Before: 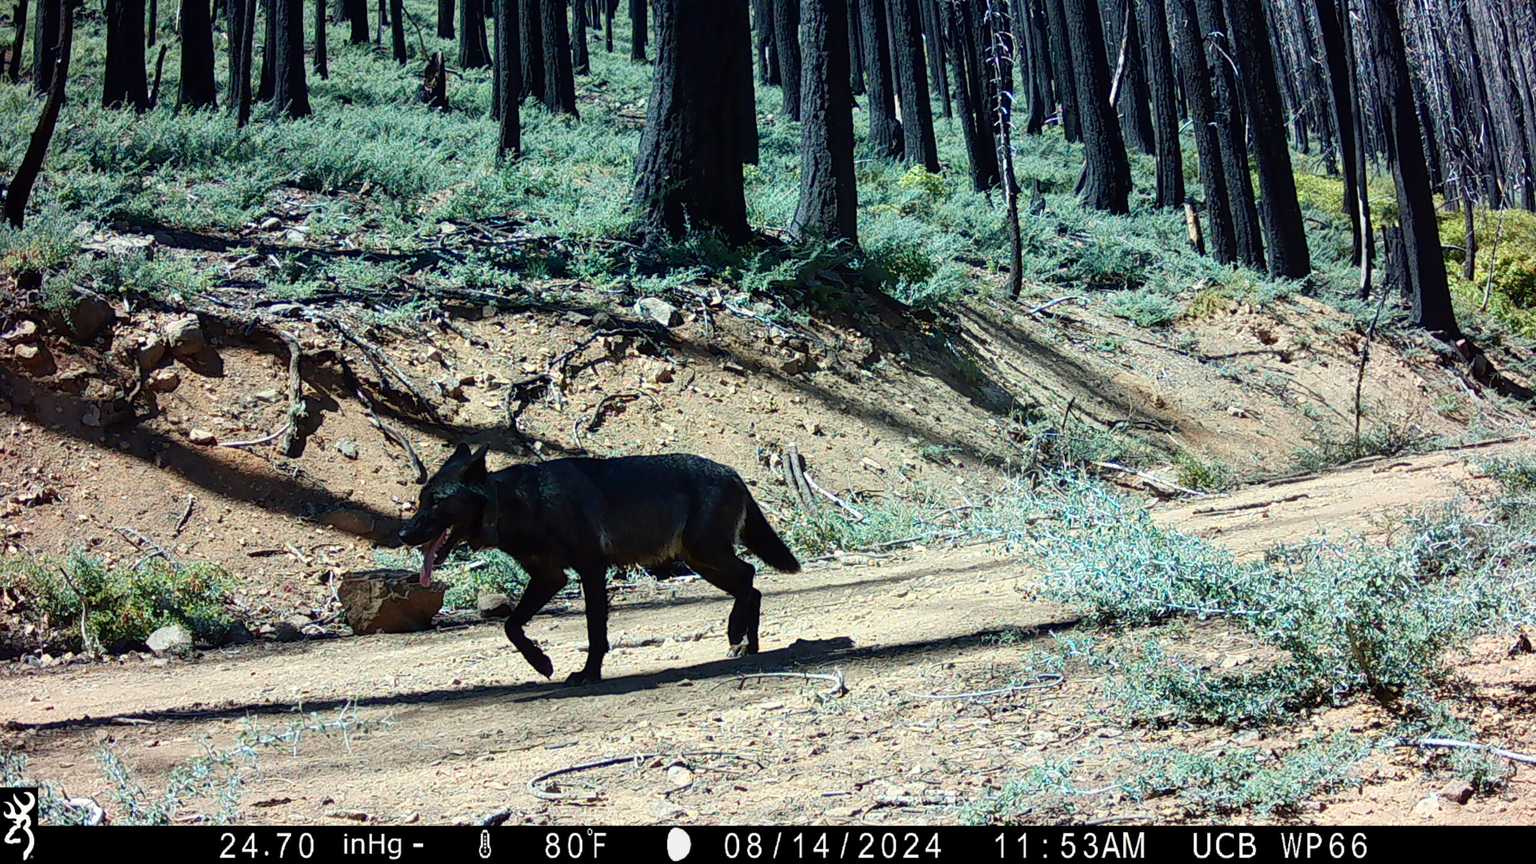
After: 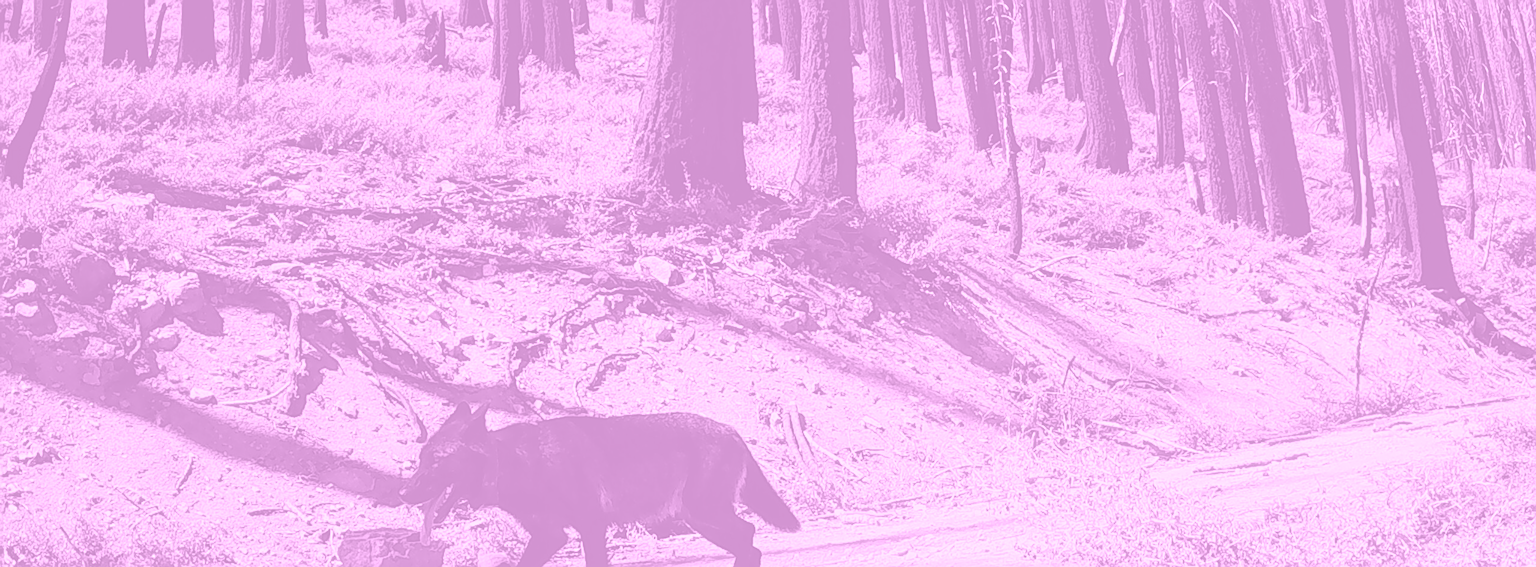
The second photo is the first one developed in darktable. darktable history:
crop and rotate: top 4.848%, bottom 29.503%
colorize: hue 331.2°, saturation 75%, source mix 30.28%, lightness 70.52%, version 1
sharpen: on, module defaults
